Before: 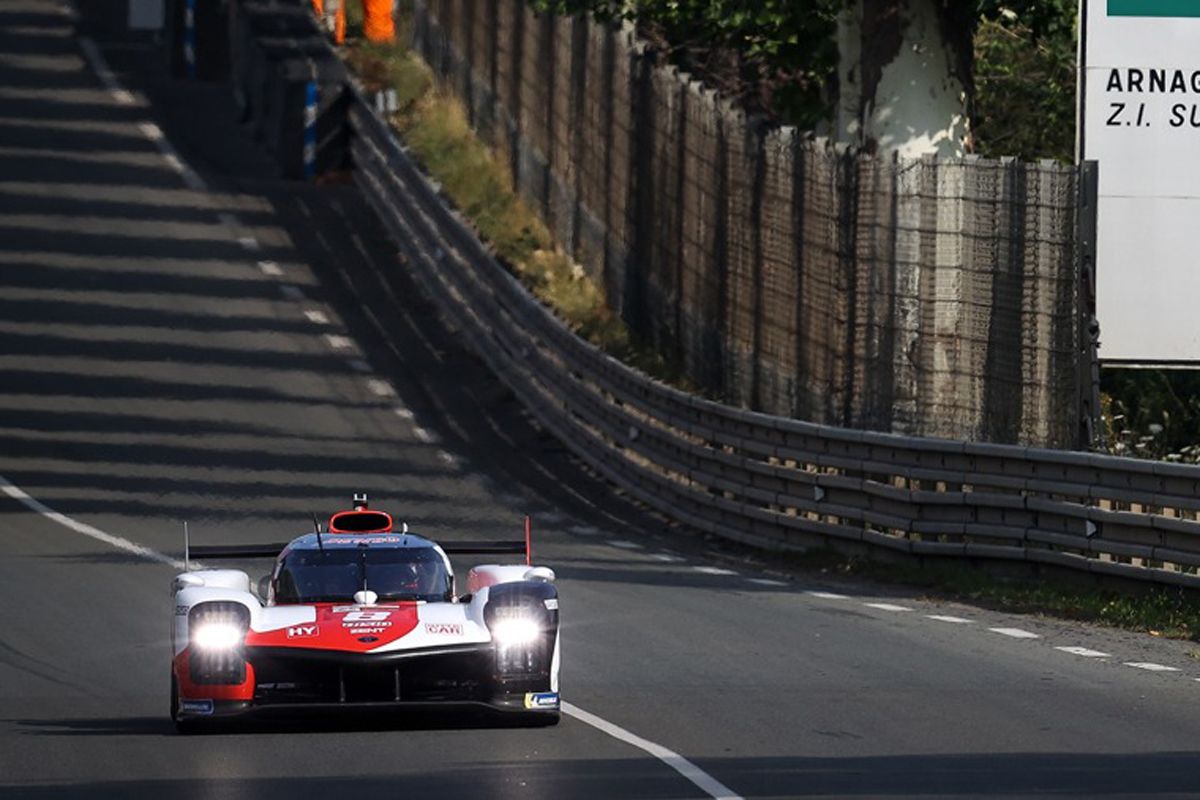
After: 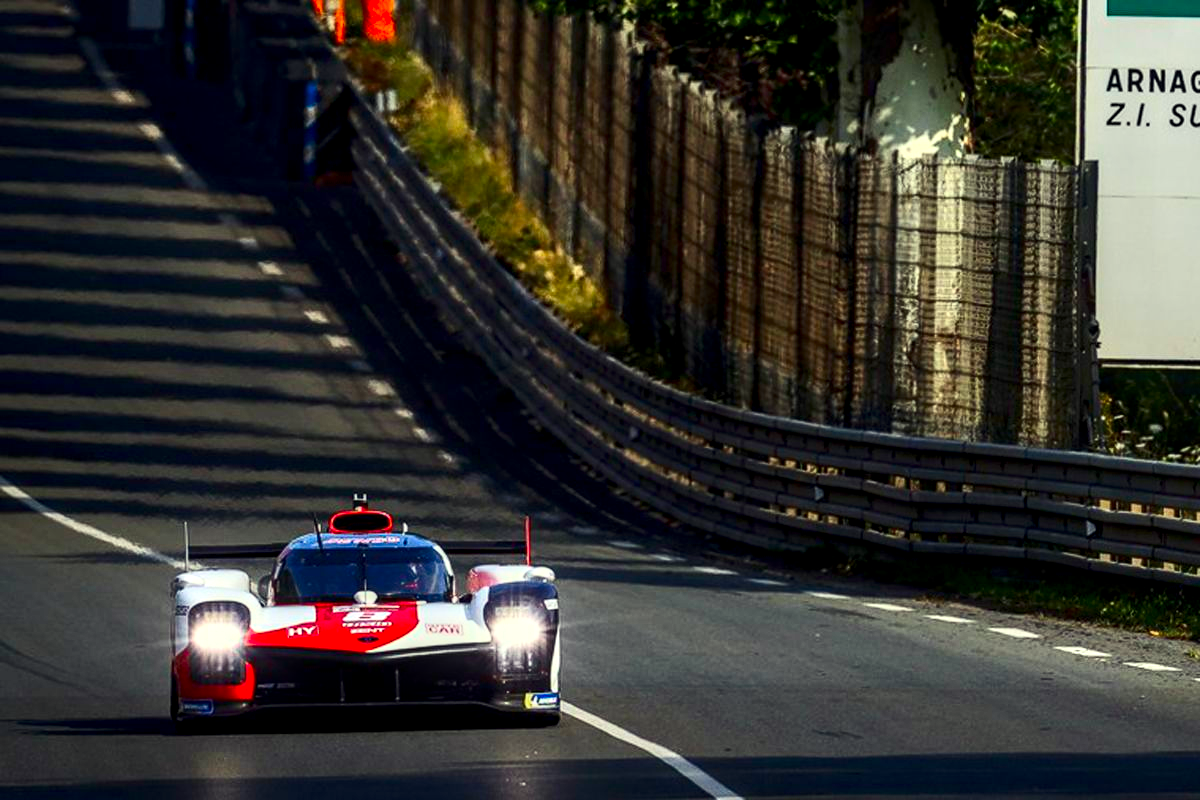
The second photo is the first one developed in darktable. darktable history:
color correction: highlights a* -5.69, highlights b* 11.06
local contrast: highlights 26%, detail 150%
contrast brightness saturation: contrast 0.268, brightness 0.011, saturation 0.886
